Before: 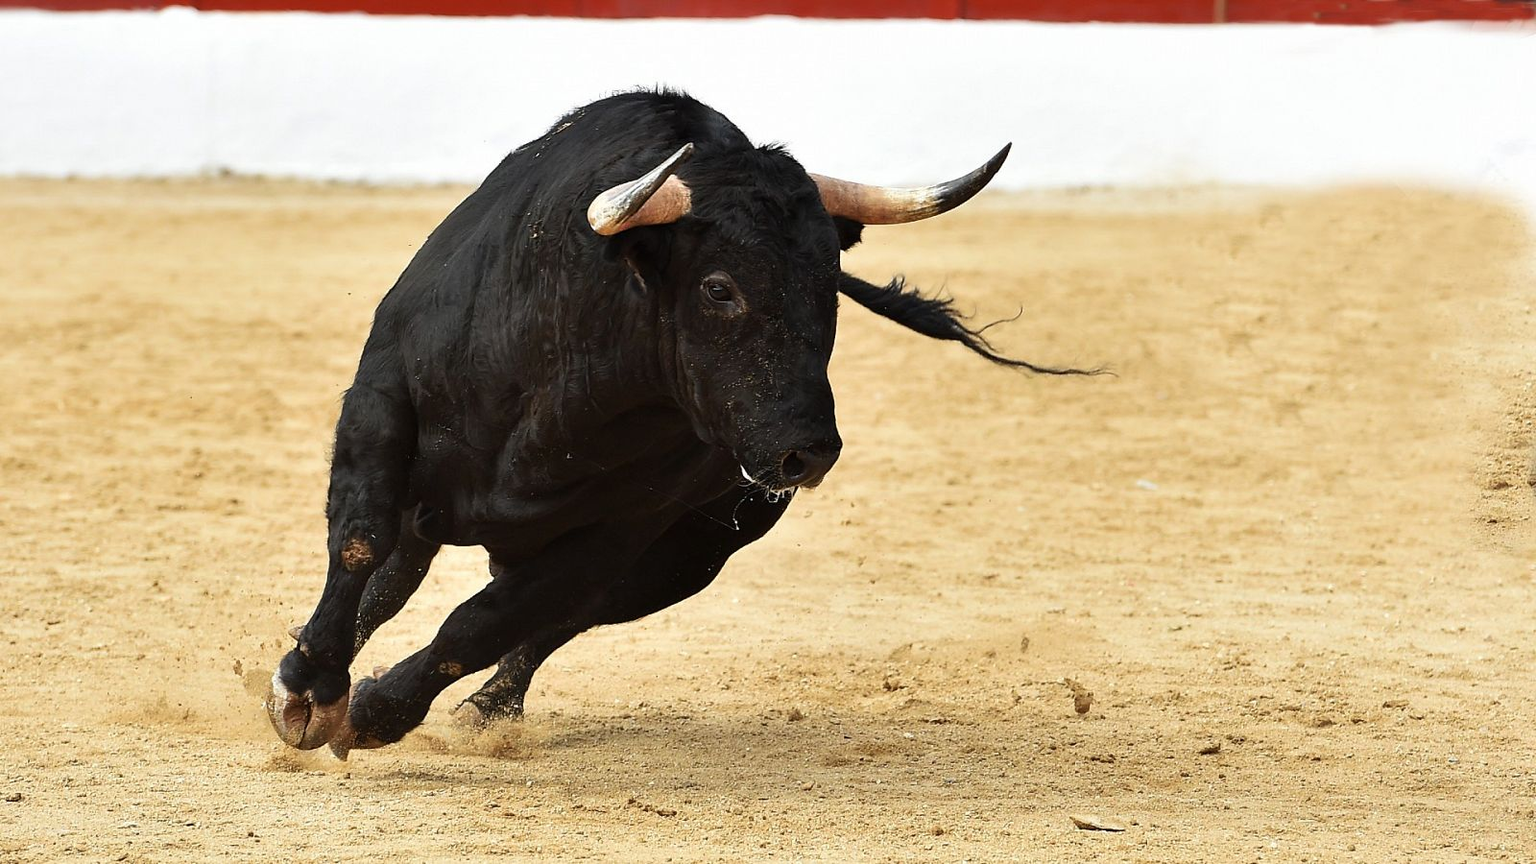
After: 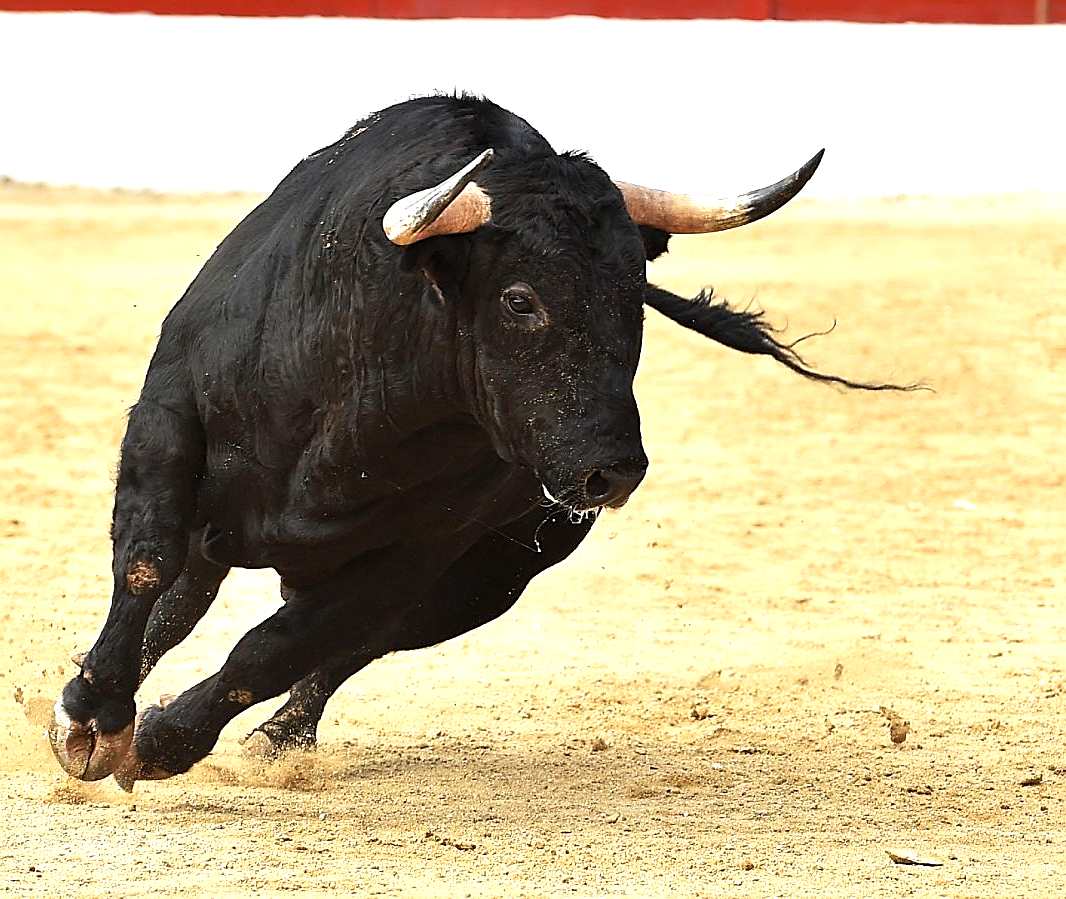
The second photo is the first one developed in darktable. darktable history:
crop and rotate: left 14.359%, right 18.965%
sharpen: radius 1.937
exposure: exposure 0.64 EV, compensate highlight preservation false
